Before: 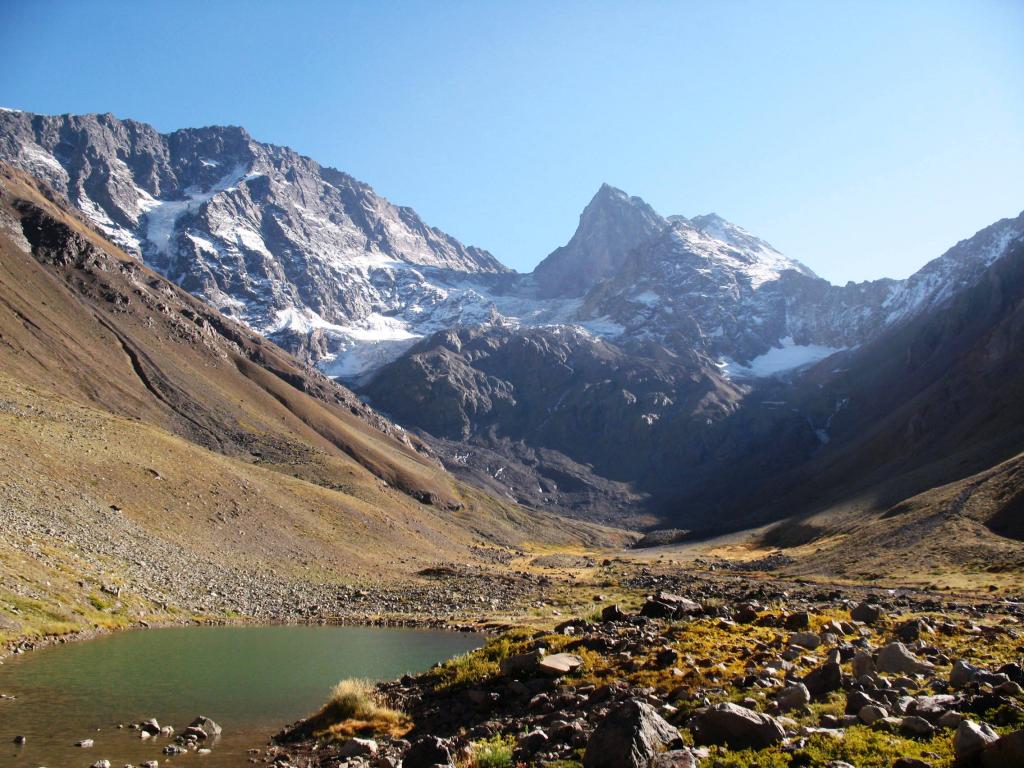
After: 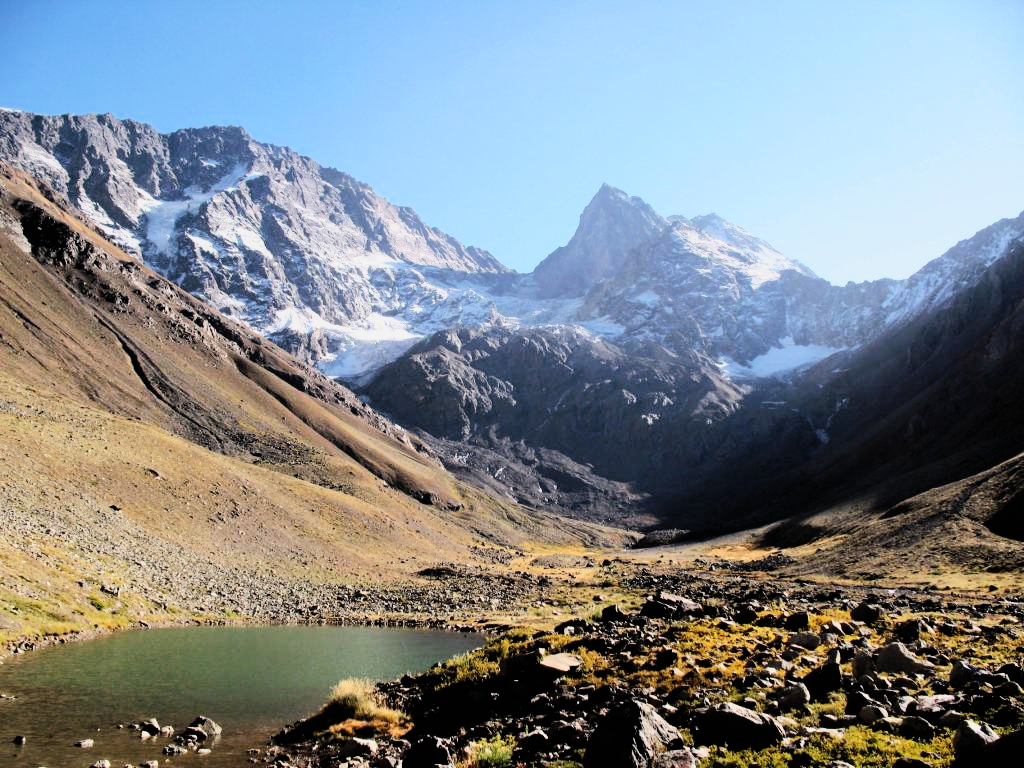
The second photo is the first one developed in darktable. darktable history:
contrast brightness saturation: contrast 0.047, brightness 0.057, saturation 0.012
filmic rgb: black relative exposure -6.65 EV, white relative exposure 4.56 EV, hardness 3.23, color science v6 (2022)
tone equalizer: -8 EV -1.06 EV, -7 EV -1.03 EV, -6 EV -0.835 EV, -5 EV -0.586 EV, -3 EV 0.56 EV, -2 EV 0.84 EV, -1 EV 0.985 EV, +0 EV 1.06 EV, edges refinement/feathering 500, mask exposure compensation -1.57 EV, preserve details no
